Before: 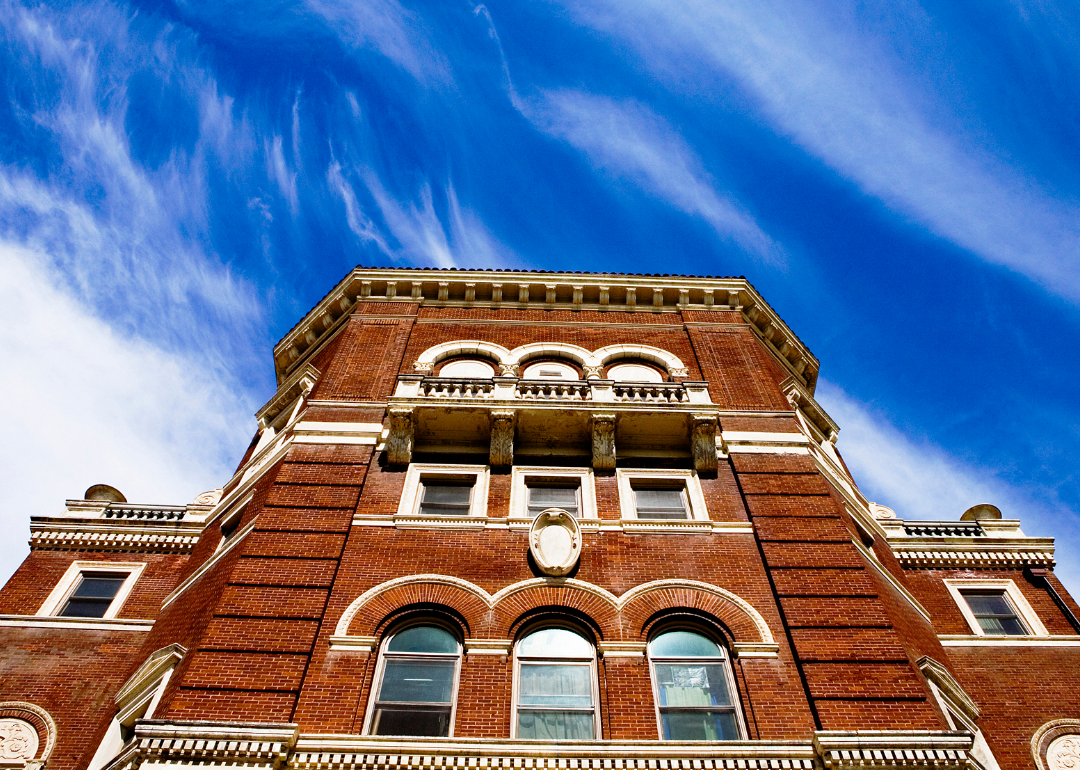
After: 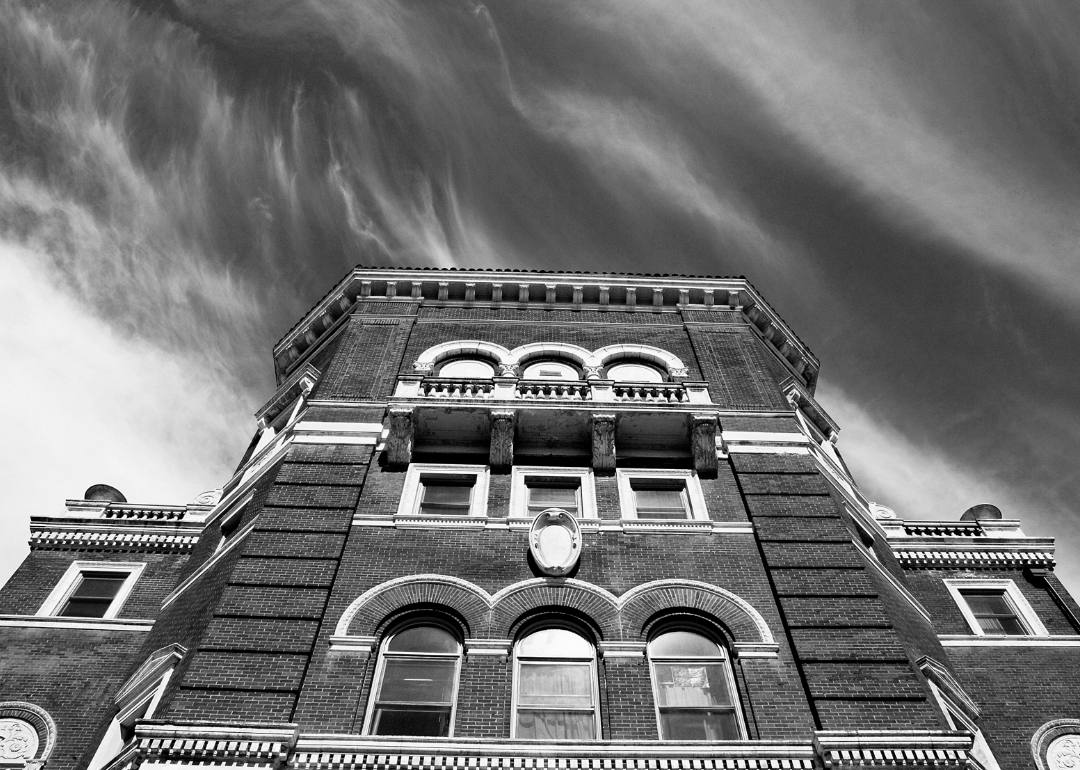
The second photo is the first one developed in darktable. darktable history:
color balance rgb: linear chroma grading › global chroma 15%, perceptual saturation grading › global saturation 30%
monochrome: on, module defaults
